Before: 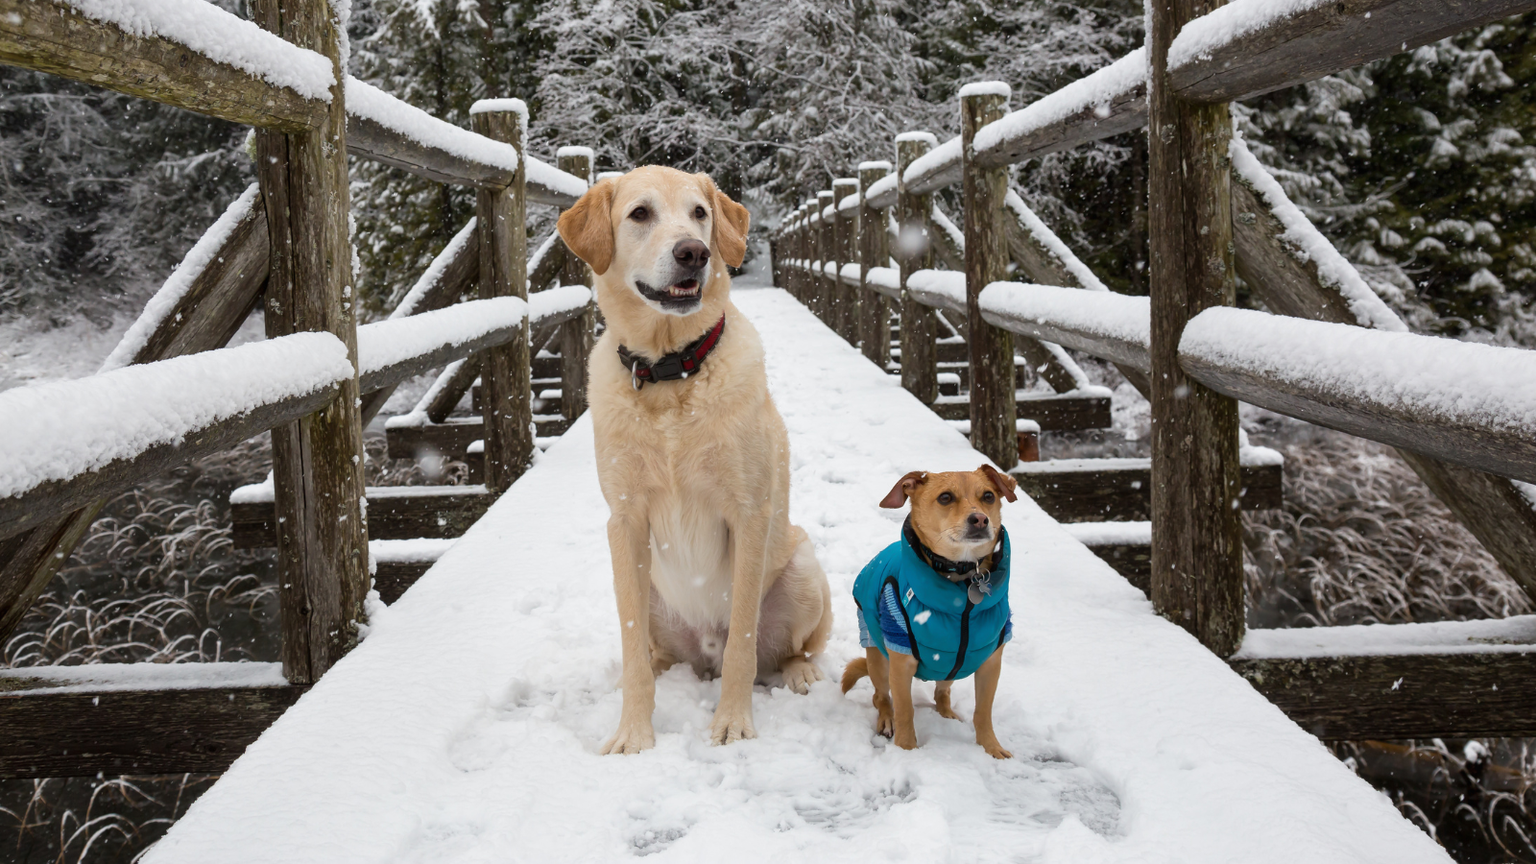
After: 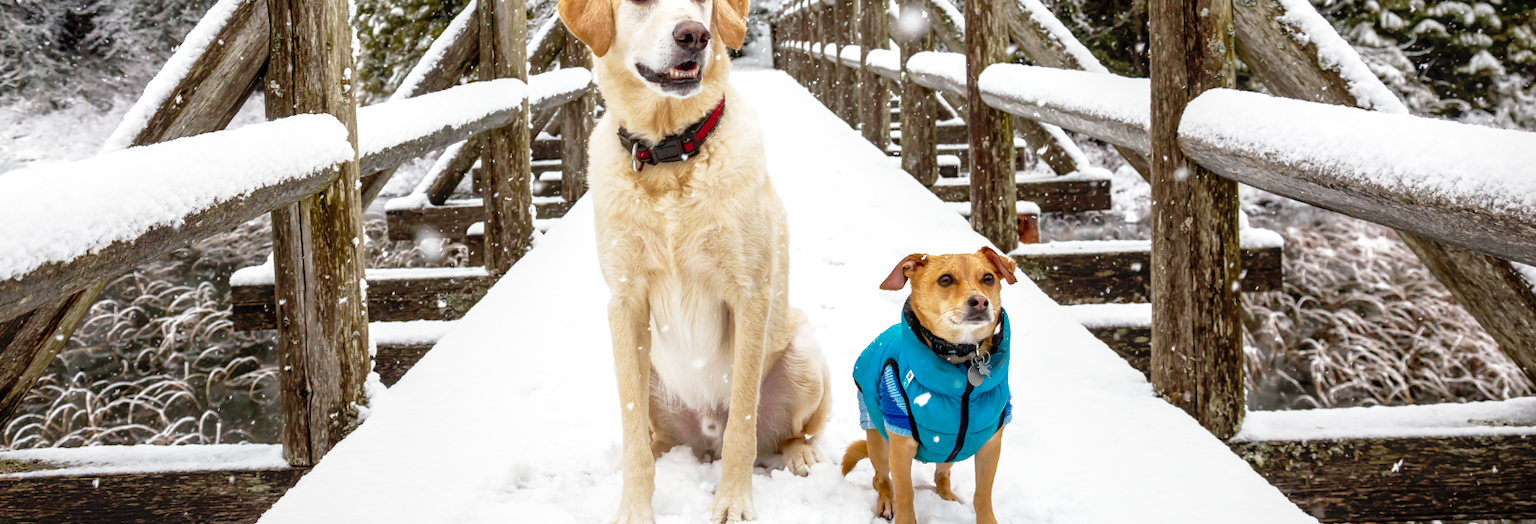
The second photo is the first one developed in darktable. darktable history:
crop and rotate: top 25.256%, bottom 14.015%
local contrast: detail 130%
vignetting: fall-off start 100.29%, brightness -0.404, saturation -0.299, center (-0.076, 0.064), width/height ratio 1.325, unbound false
exposure: compensate highlight preservation false
shadows and highlights: on, module defaults
base curve: curves: ch0 [(0, 0) (0.012, 0.01) (0.073, 0.168) (0.31, 0.711) (0.645, 0.957) (1, 1)], preserve colors none
tone equalizer: on, module defaults
